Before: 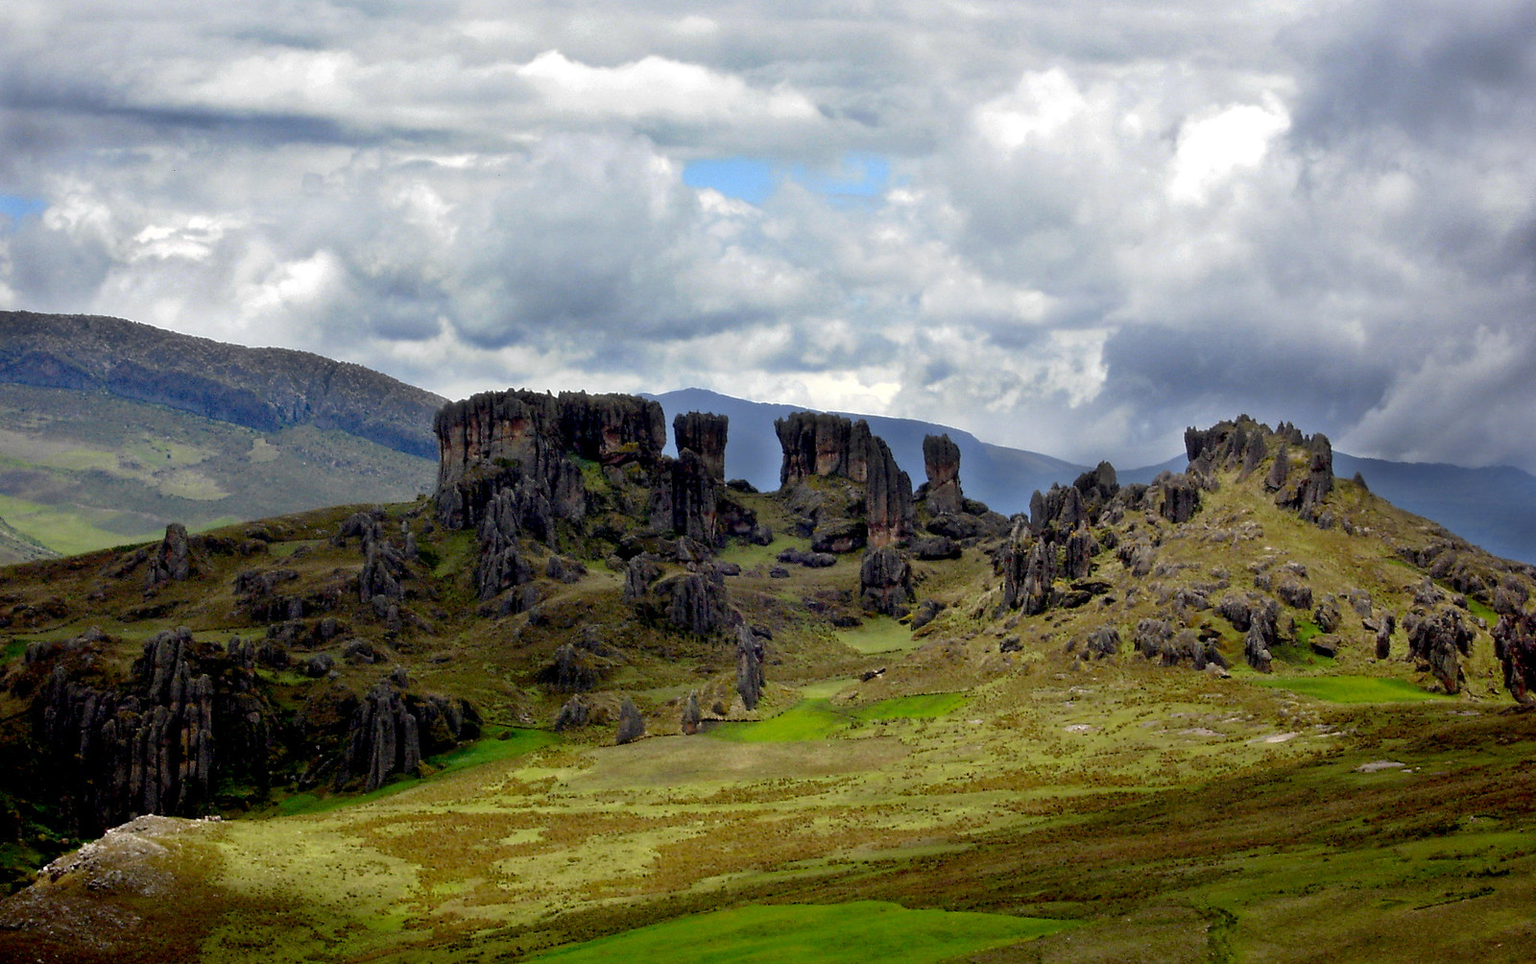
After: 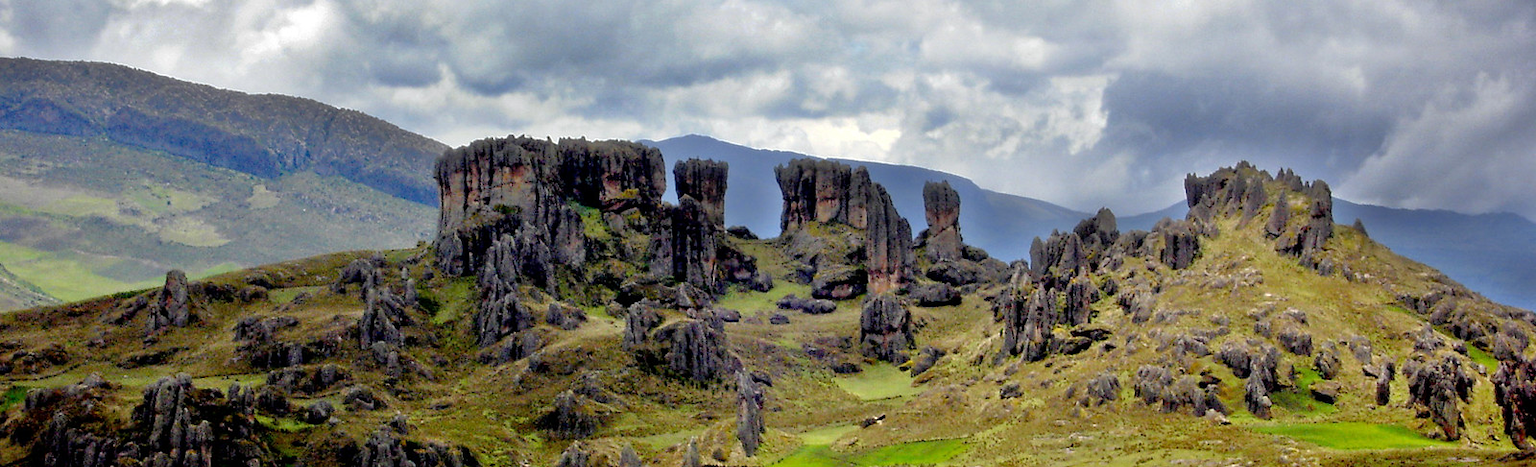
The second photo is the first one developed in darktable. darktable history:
tone equalizer: -7 EV 0.156 EV, -6 EV 0.58 EV, -5 EV 1.14 EV, -4 EV 1.32 EV, -3 EV 1.16 EV, -2 EV 0.6 EV, -1 EV 0.161 EV
crop and rotate: top 26.348%, bottom 25.13%
